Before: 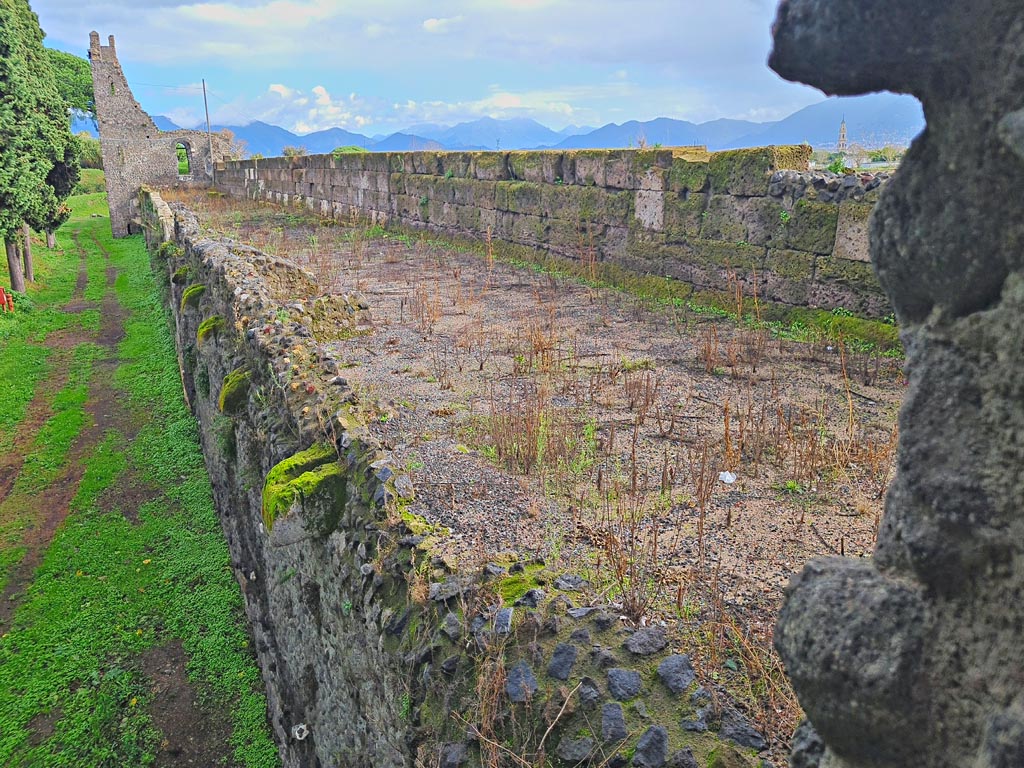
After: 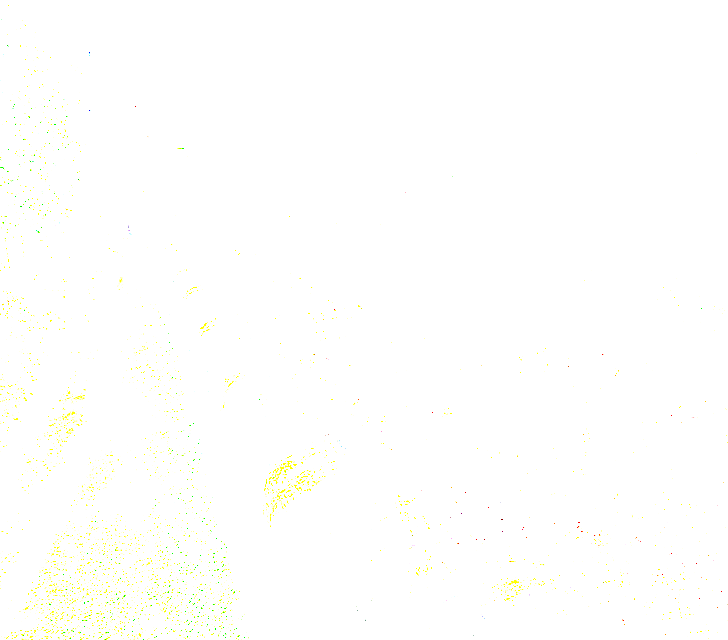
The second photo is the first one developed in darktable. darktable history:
crop: right 28.885%, bottom 16.626%
exposure: exposure 8 EV, compensate highlight preservation false
